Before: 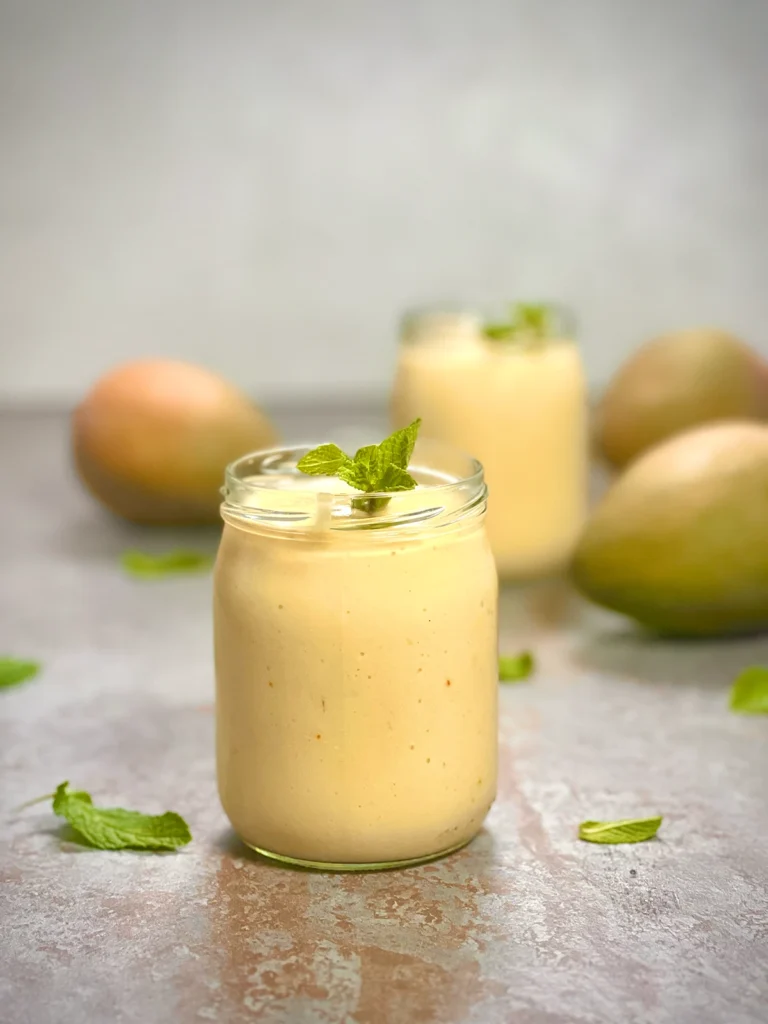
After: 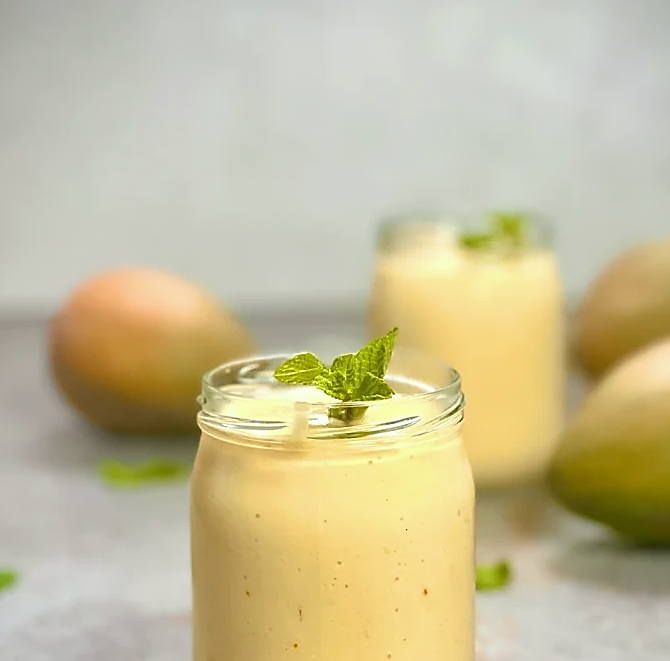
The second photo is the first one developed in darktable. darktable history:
sharpen: radius 1.4, amount 1.25, threshold 0.7
crop: left 3.015%, top 8.969%, right 9.647%, bottom 26.457%
white balance: red 0.978, blue 0.999
